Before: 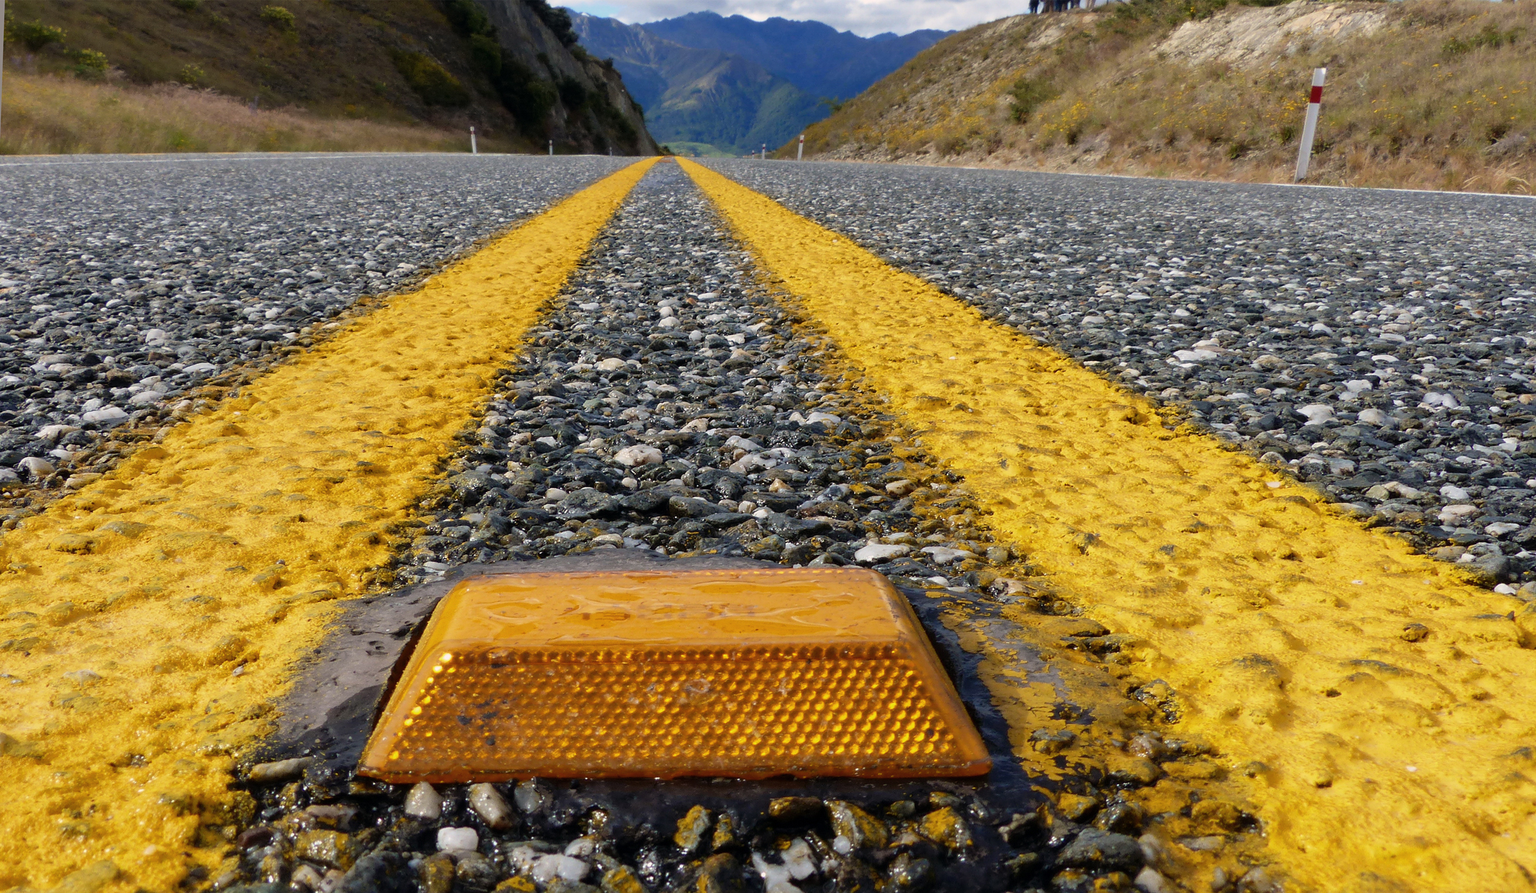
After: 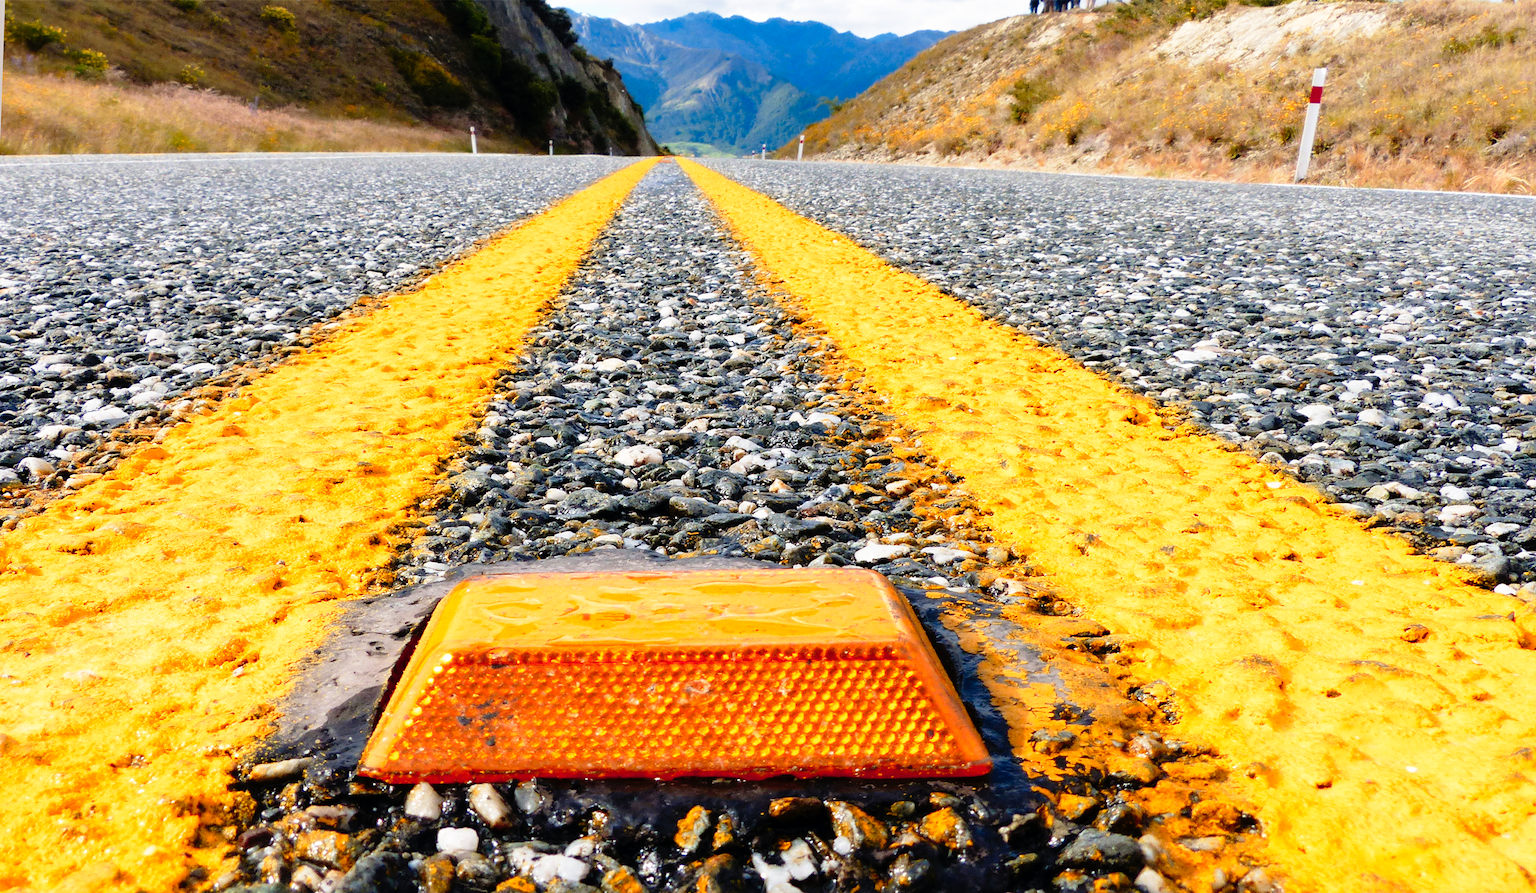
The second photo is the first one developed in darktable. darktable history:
base curve: curves: ch0 [(0, 0) (0.012, 0.01) (0.073, 0.168) (0.31, 0.711) (0.645, 0.957) (1, 1)], preserve colors none
color zones: curves: ch1 [(0.235, 0.558) (0.75, 0.5)]; ch2 [(0.25, 0.462) (0.749, 0.457)], mix 25.94%
